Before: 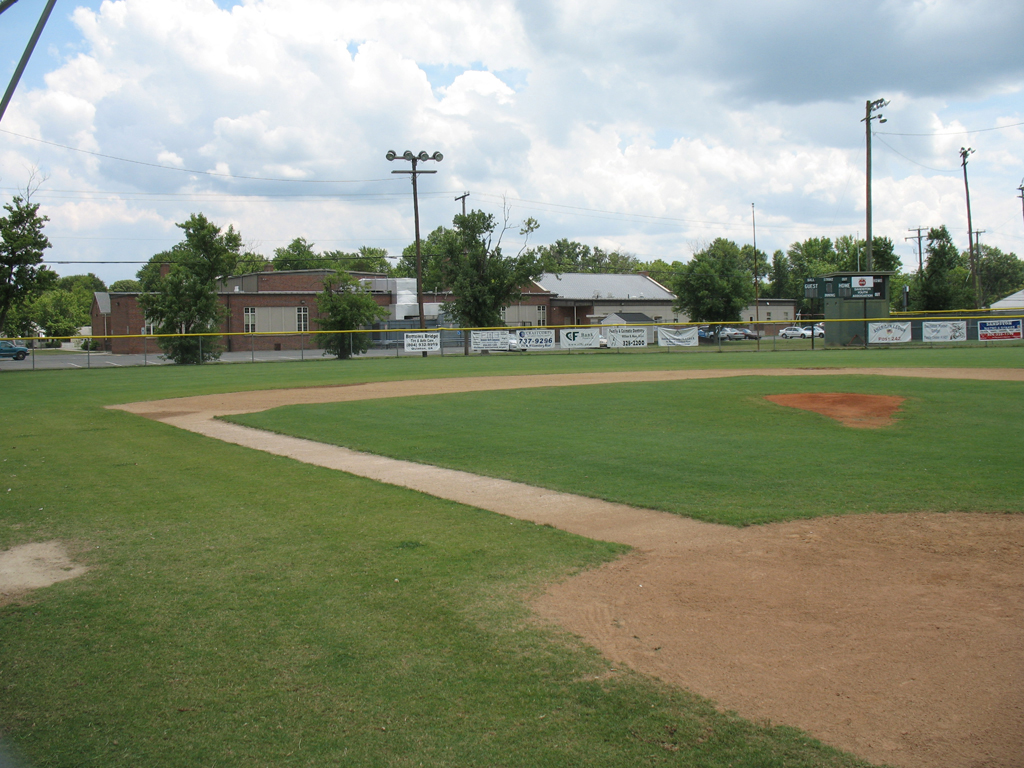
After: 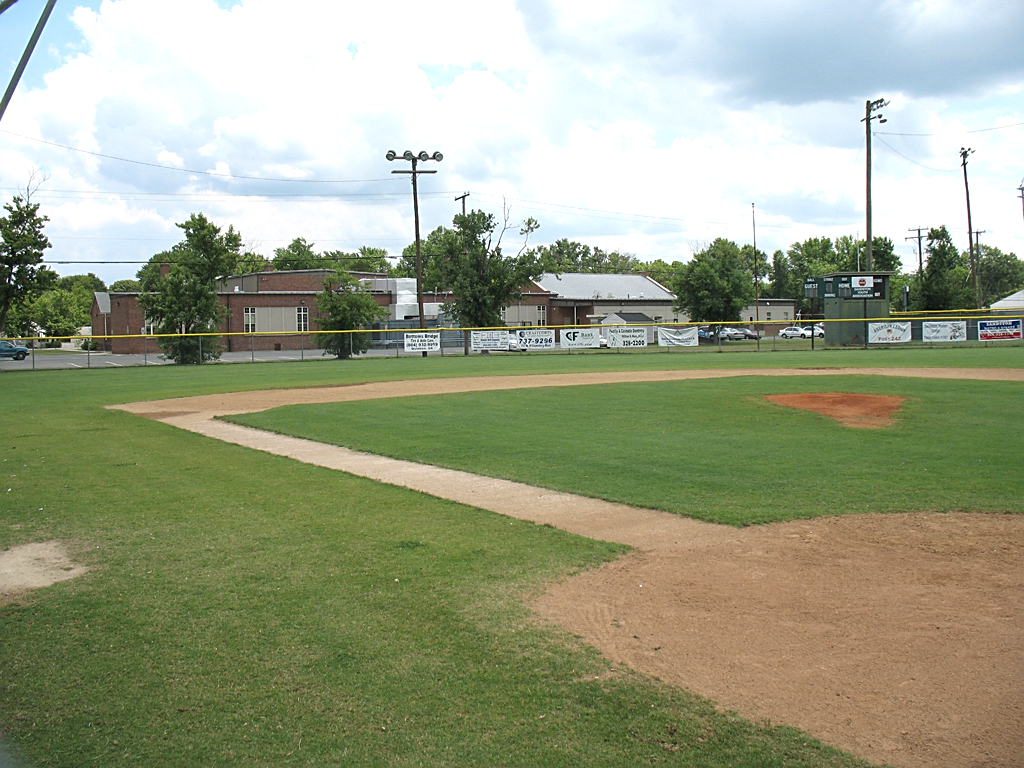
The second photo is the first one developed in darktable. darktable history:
exposure: exposure 0.373 EV, compensate highlight preservation false
sharpen: on, module defaults
